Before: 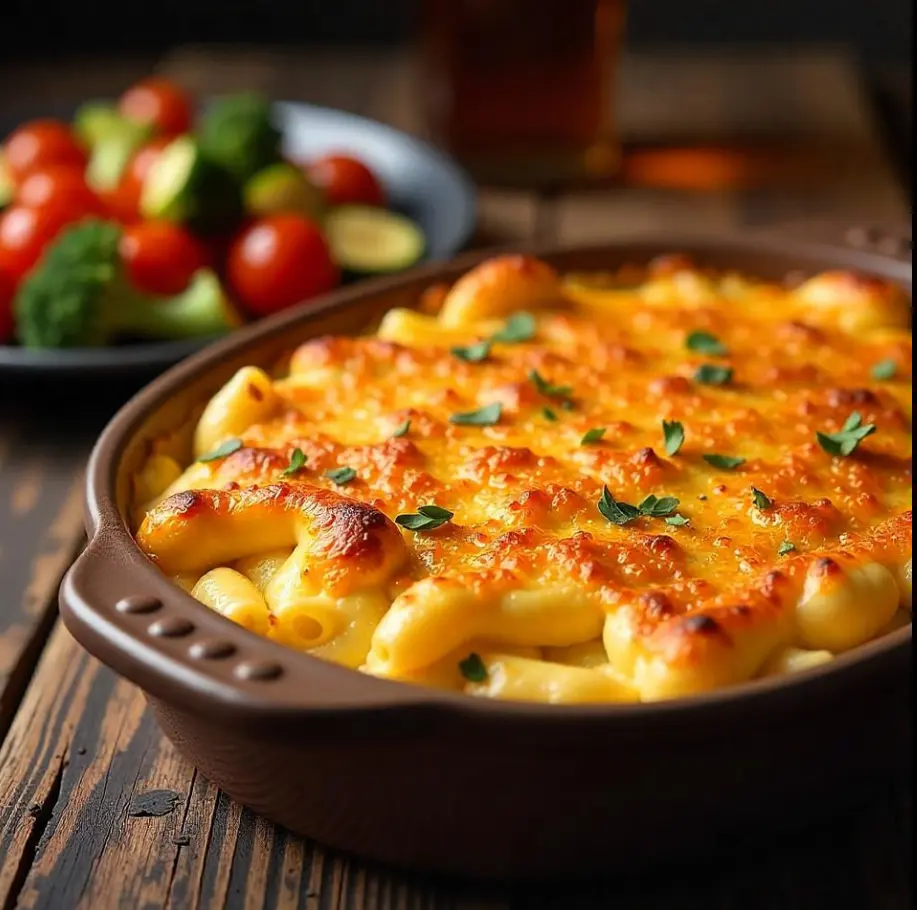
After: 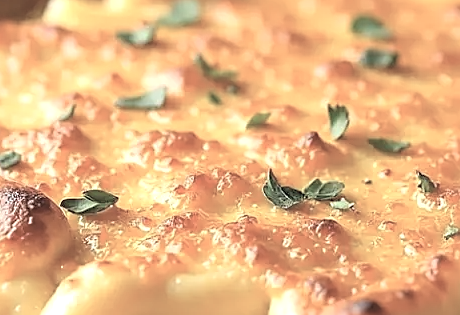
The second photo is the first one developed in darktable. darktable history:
crop: left 36.607%, top 34.735%, right 13.146%, bottom 30.611%
contrast brightness saturation: brightness 0.18, saturation -0.5
exposure: black level correction 0, exposure 0.5 EV, compensate exposure bias true, compensate highlight preservation false
sharpen: on, module defaults
